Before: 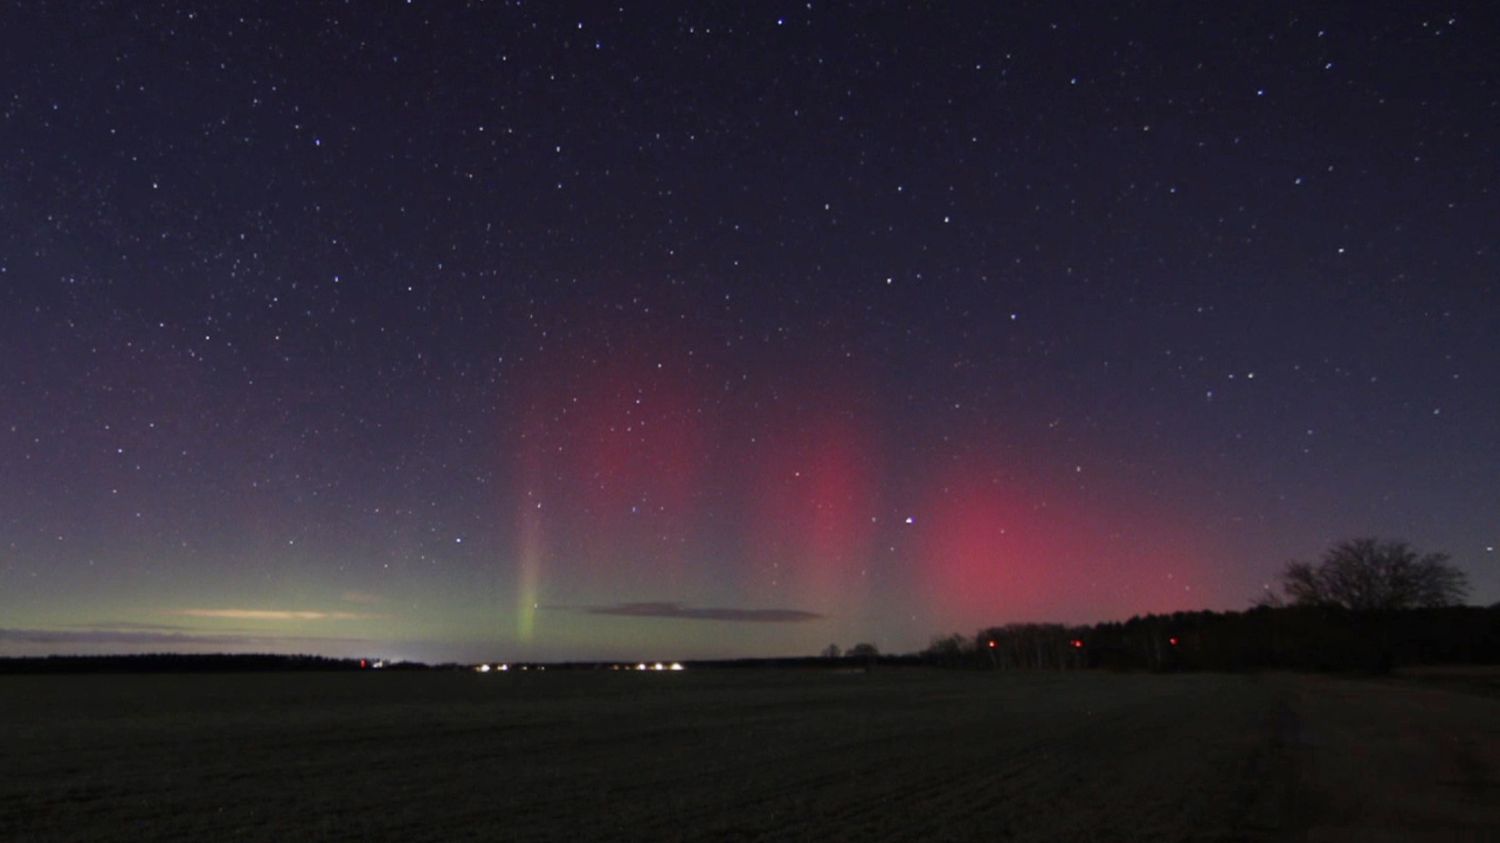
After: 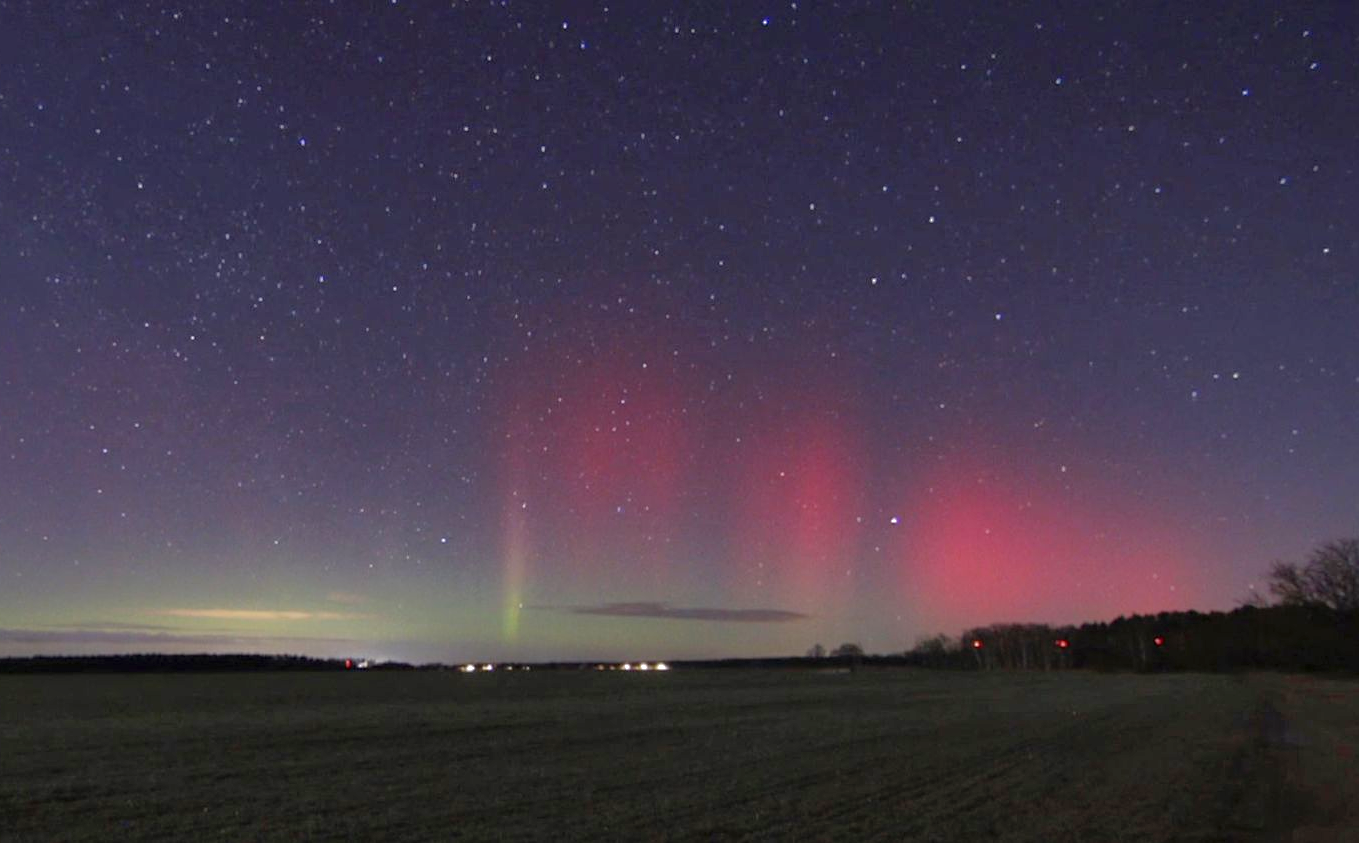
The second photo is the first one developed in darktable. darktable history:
shadows and highlights: highlights -60.08
crop and rotate: left 1.047%, right 8.313%
exposure: exposure 0.403 EV, compensate highlight preservation false
sharpen: amount 0.201
